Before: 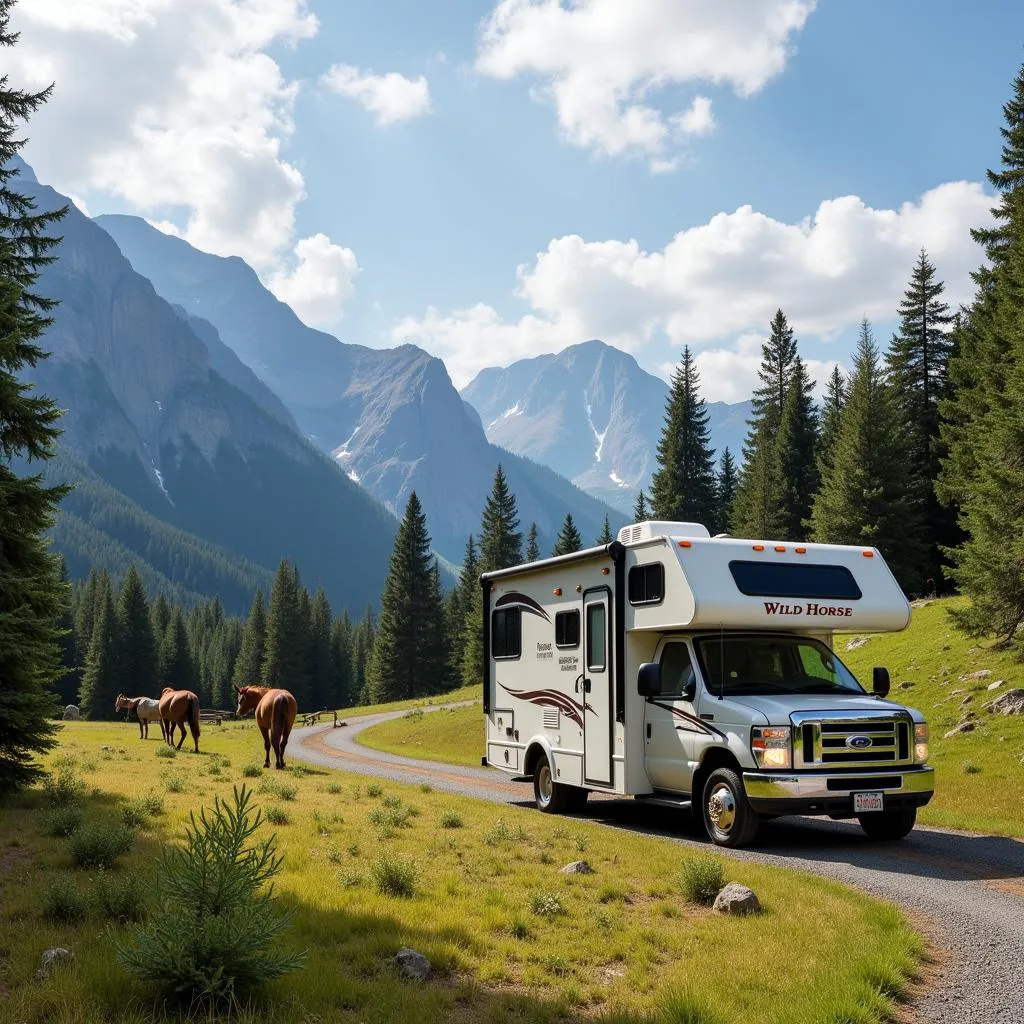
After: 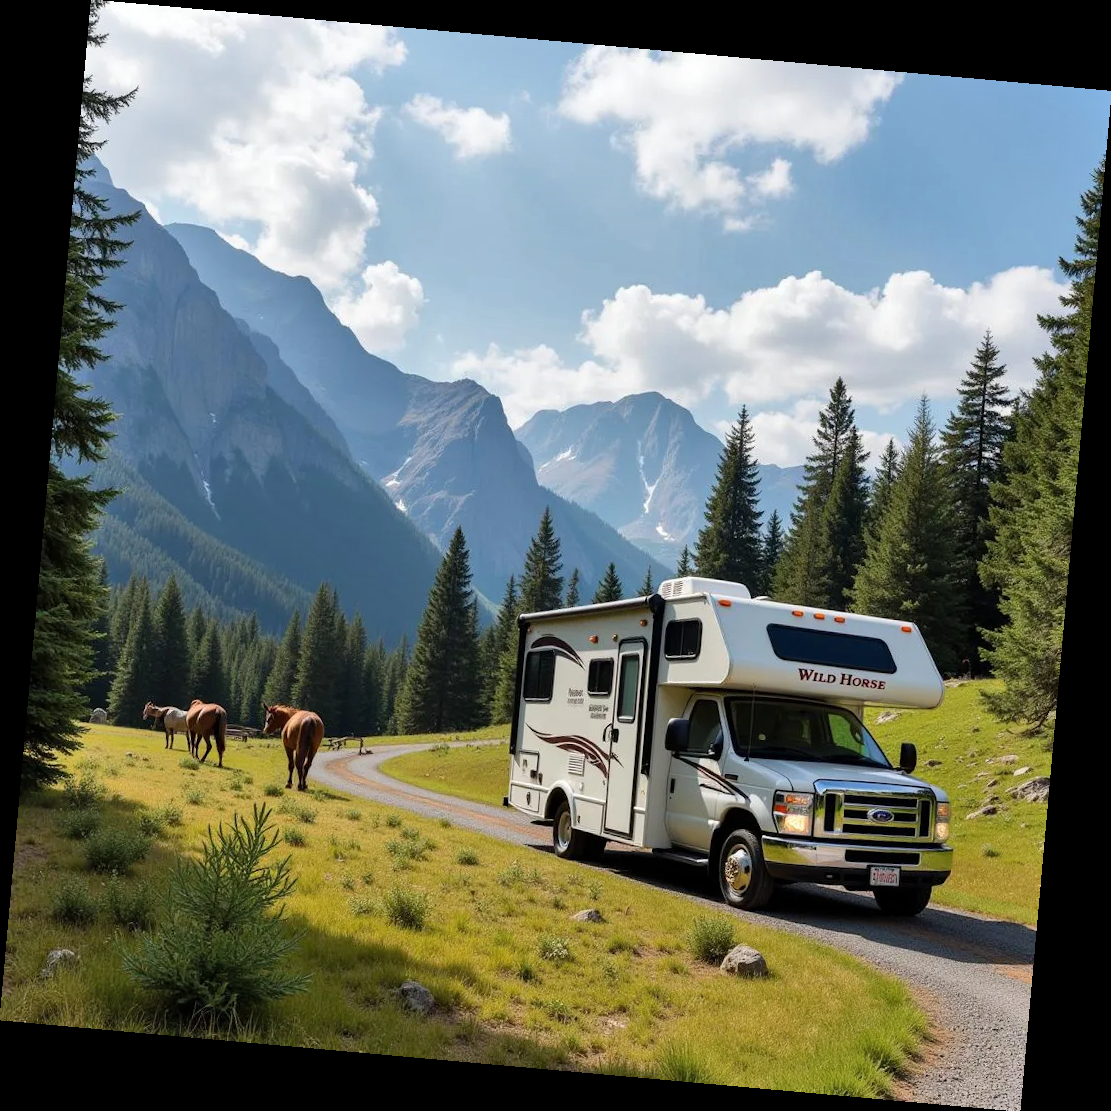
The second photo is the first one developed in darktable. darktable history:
rotate and perspective: rotation 5.12°, automatic cropping off
shadows and highlights: shadows 40, highlights -54, highlights color adjustment 46%, low approximation 0.01, soften with gaussian
